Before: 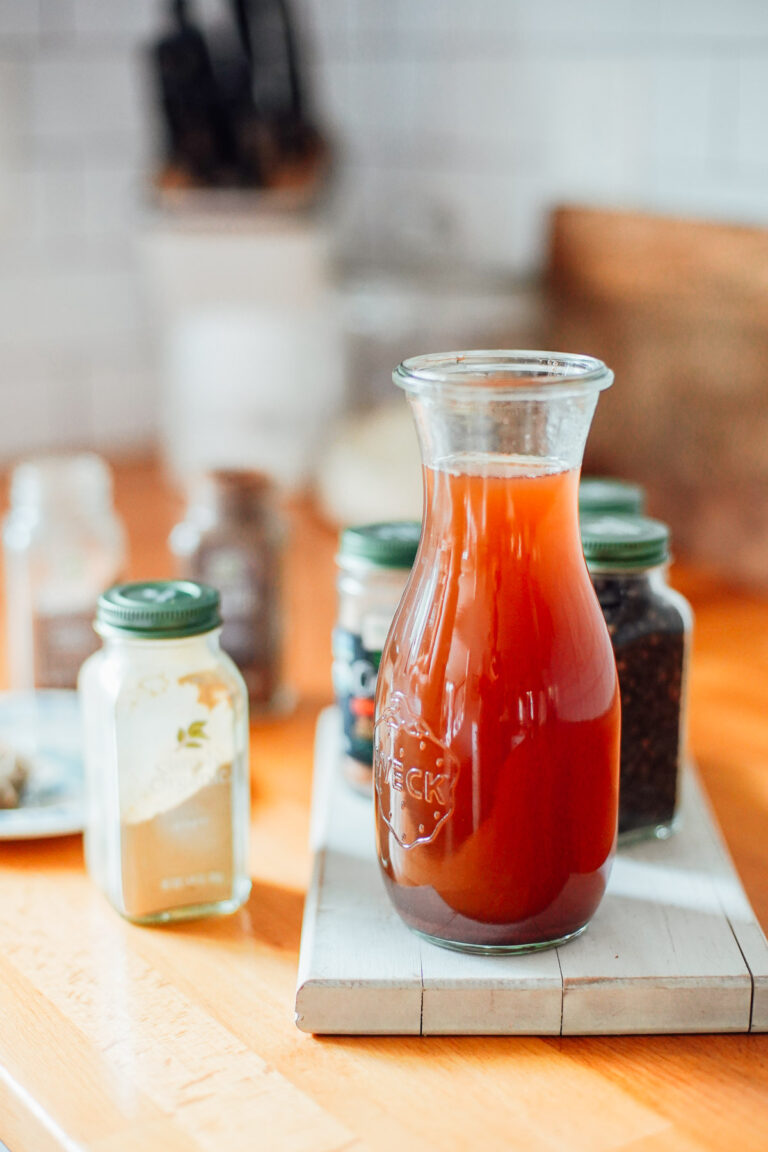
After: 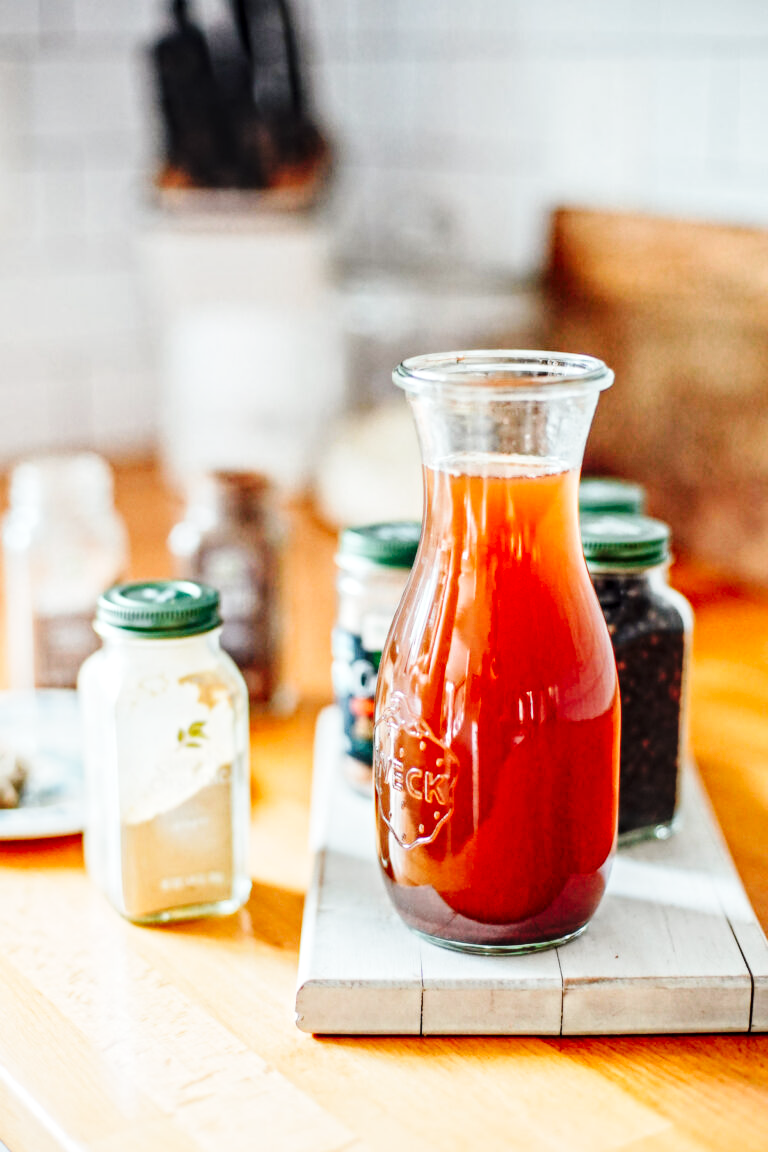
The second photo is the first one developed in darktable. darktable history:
base curve: curves: ch0 [(0, 0) (0.036, 0.025) (0.121, 0.166) (0.206, 0.329) (0.605, 0.79) (1, 1)], preserve colors none
local contrast: on, module defaults
contrast equalizer: y [[0.5, 0.5, 0.501, 0.63, 0.504, 0.5], [0.5 ×6], [0.5 ×6], [0 ×6], [0 ×6]]
